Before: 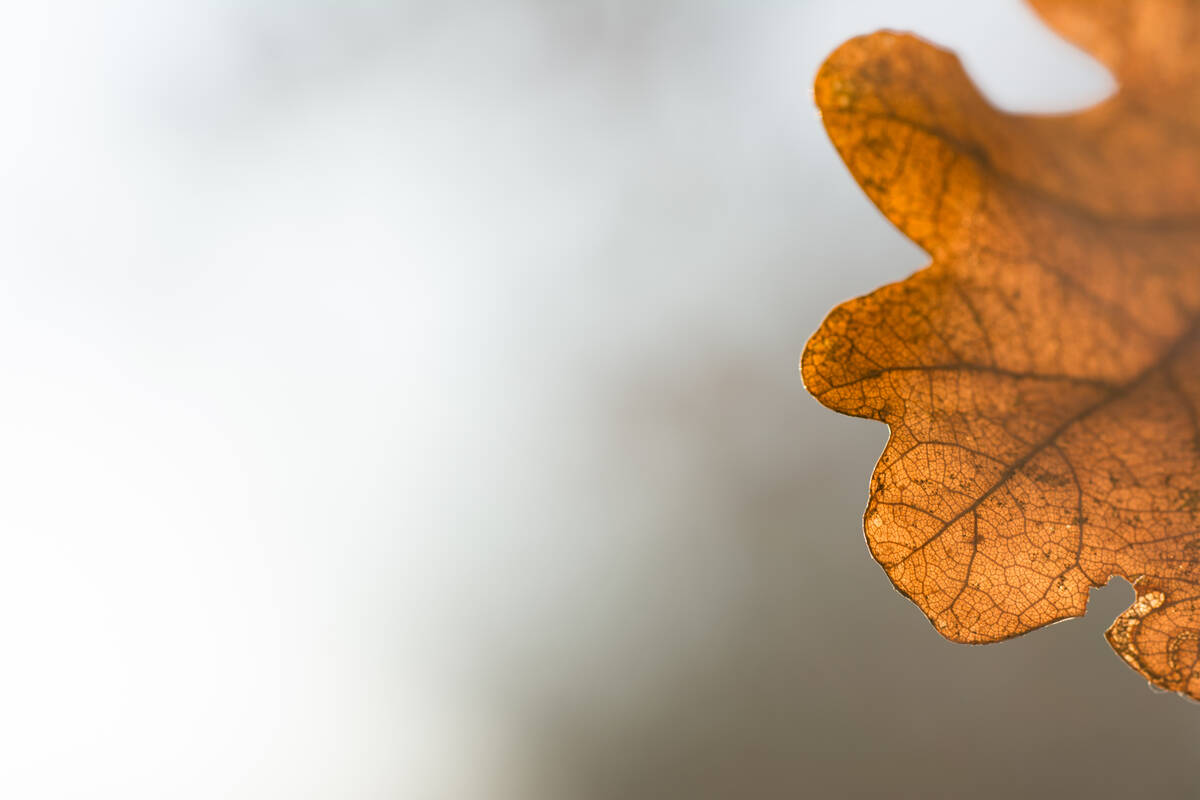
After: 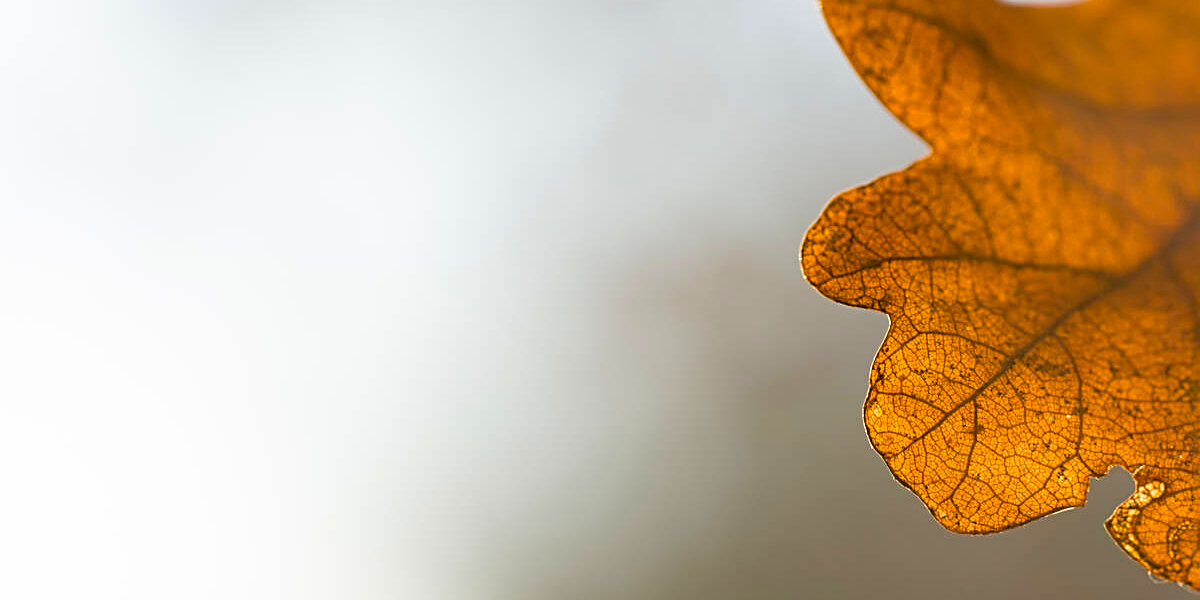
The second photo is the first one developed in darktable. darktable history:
sharpen: radius 2.584, amount 0.688
crop: top 13.819%, bottom 11.169%
color balance rgb: perceptual saturation grading › global saturation 25%, global vibrance 20%
